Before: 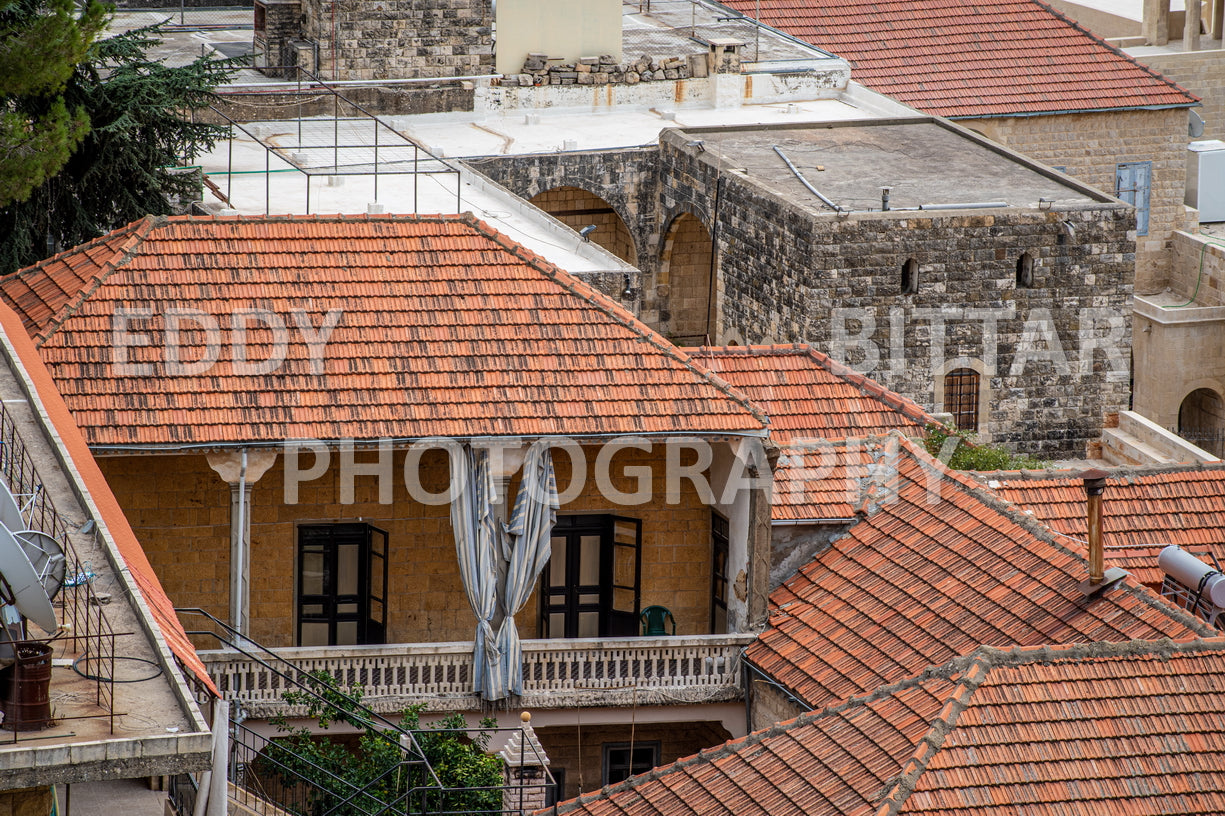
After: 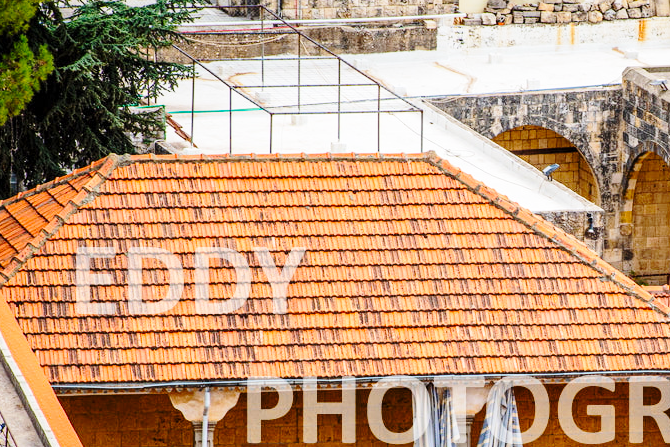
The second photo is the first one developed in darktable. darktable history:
base curve: curves: ch0 [(0, 0) (0.028, 0.03) (0.121, 0.232) (0.46, 0.748) (0.859, 0.968) (1, 1)], preserve colors none
crop and rotate: left 3.047%, top 7.509%, right 42.236%, bottom 37.598%
color balance rgb: perceptual saturation grading › global saturation 25%, perceptual brilliance grading › mid-tones 10%, perceptual brilliance grading › shadows 15%, global vibrance 20%
